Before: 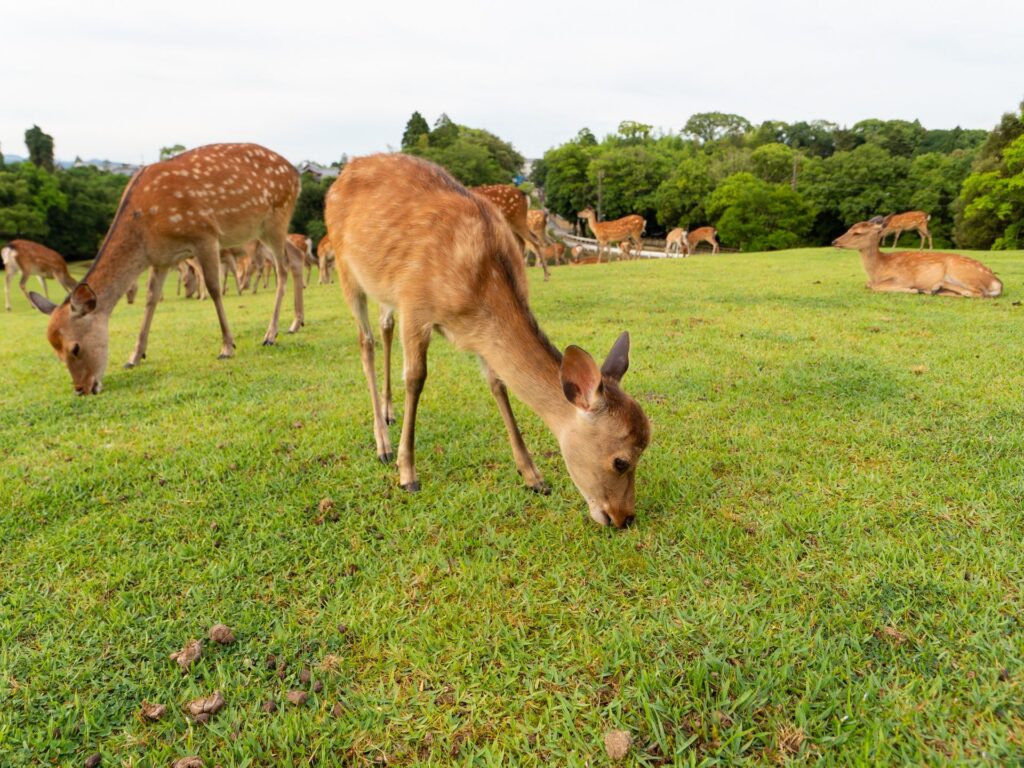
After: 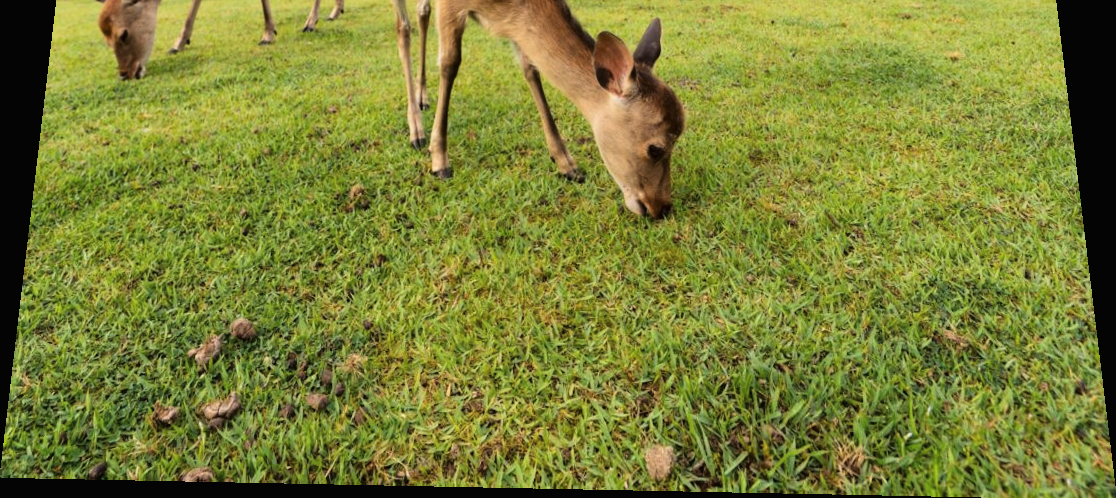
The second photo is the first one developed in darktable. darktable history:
crop and rotate: top 36.435%
tone curve: curves: ch0 [(0.016, 0.011) (0.21, 0.113) (0.515, 0.476) (0.78, 0.795) (1, 0.981)], color space Lab, linked channels, preserve colors none
contrast brightness saturation: saturation -0.04
rotate and perspective: rotation 0.128°, lens shift (vertical) -0.181, lens shift (horizontal) -0.044, shear 0.001, automatic cropping off
